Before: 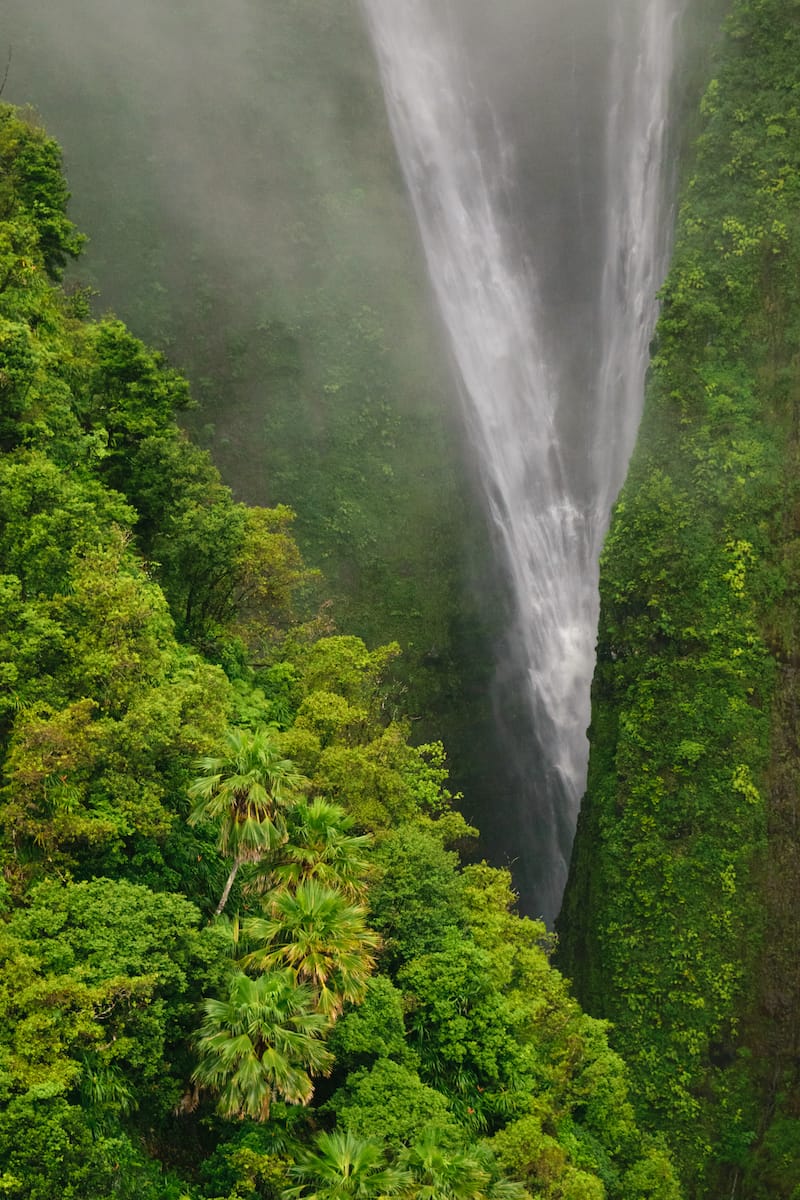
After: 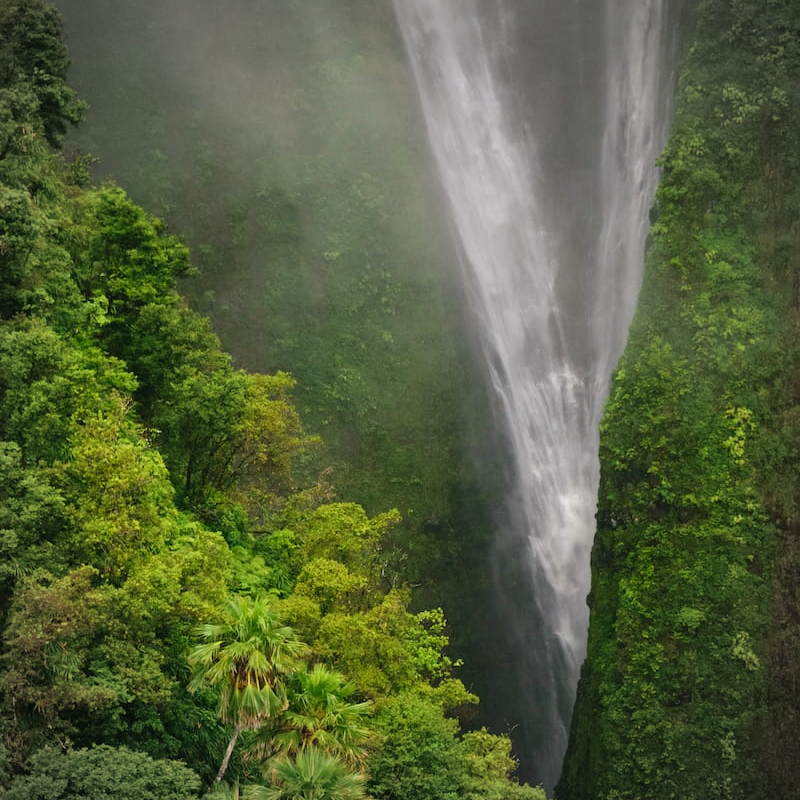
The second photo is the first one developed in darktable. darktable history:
crop: top 11.166%, bottom 22.168%
vignetting: unbound false
